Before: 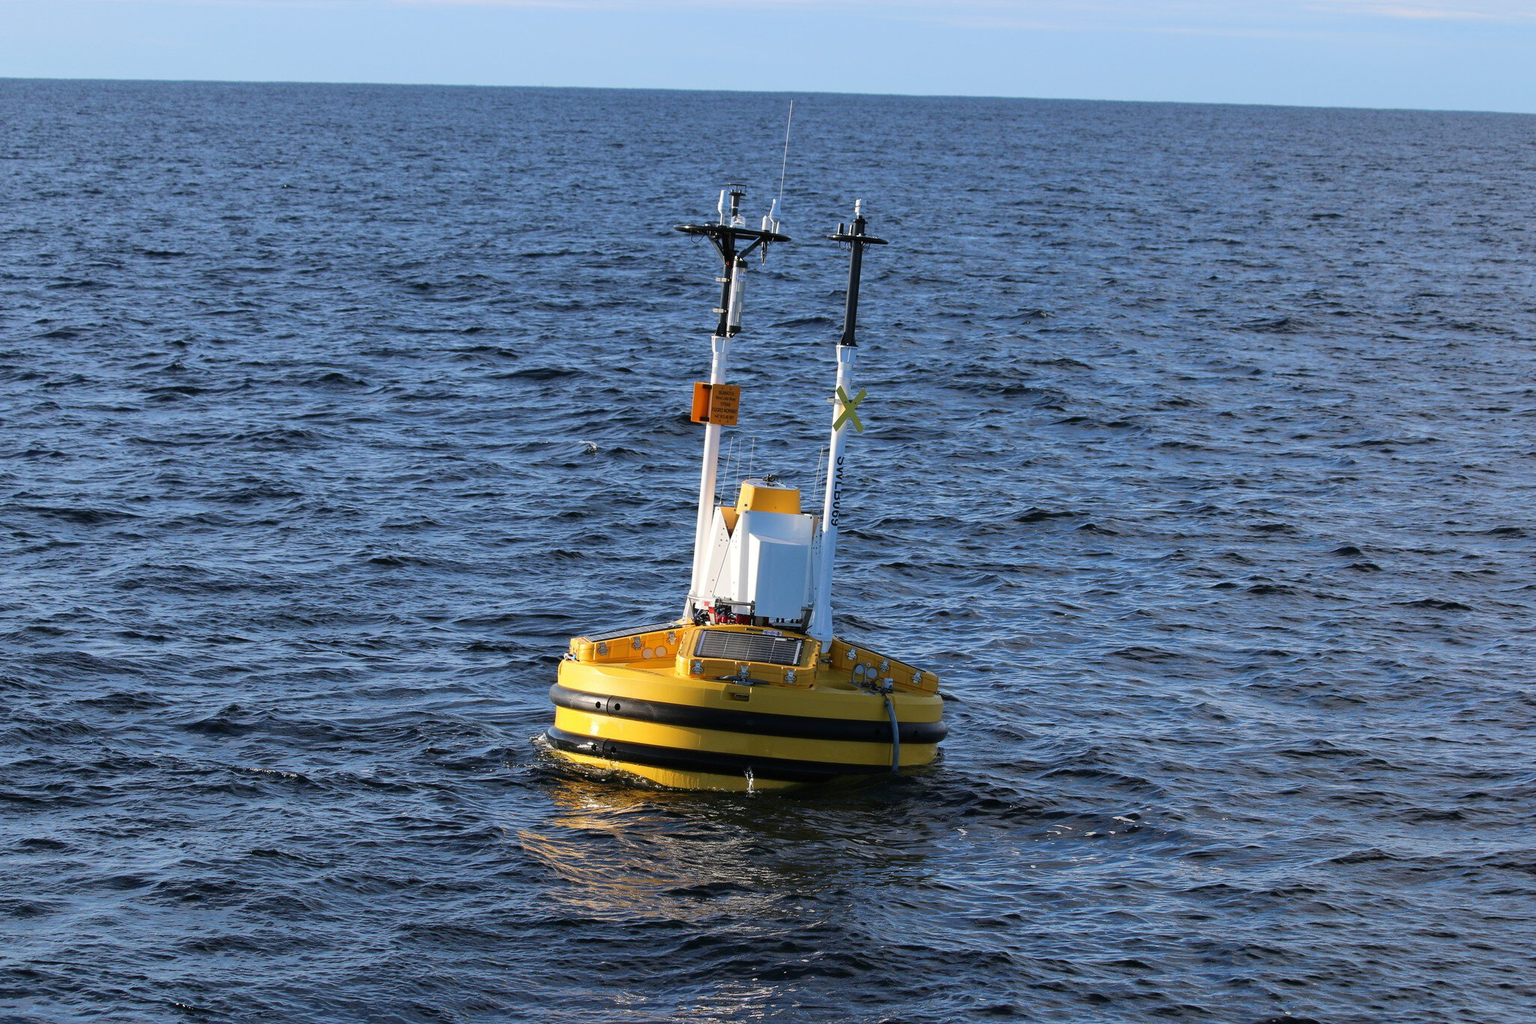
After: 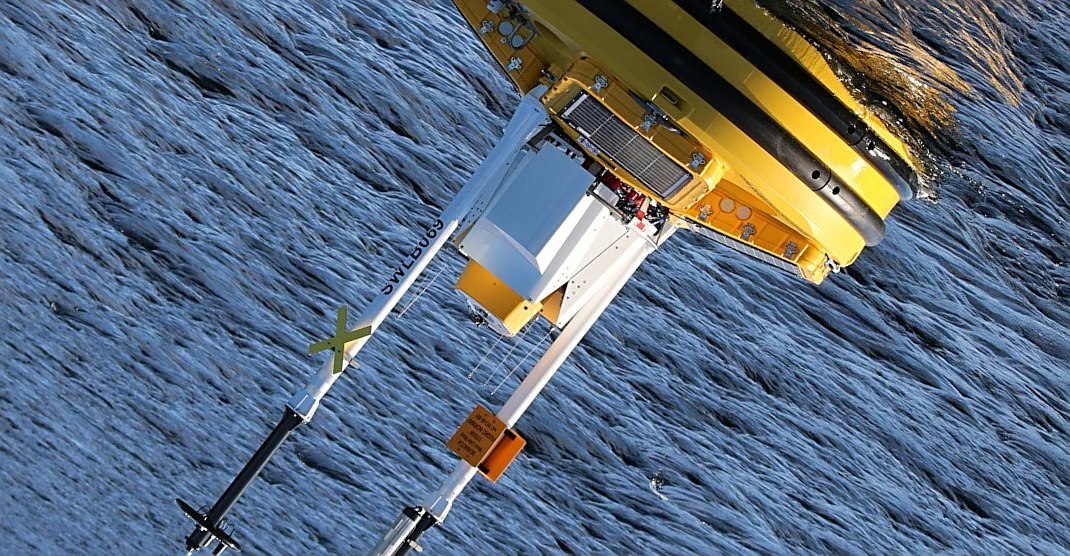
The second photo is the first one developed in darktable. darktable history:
sharpen: on, module defaults
crop and rotate: angle 147.17°, left 9.217%, top 15.602%, right 4.414%, bottom 17.043%
